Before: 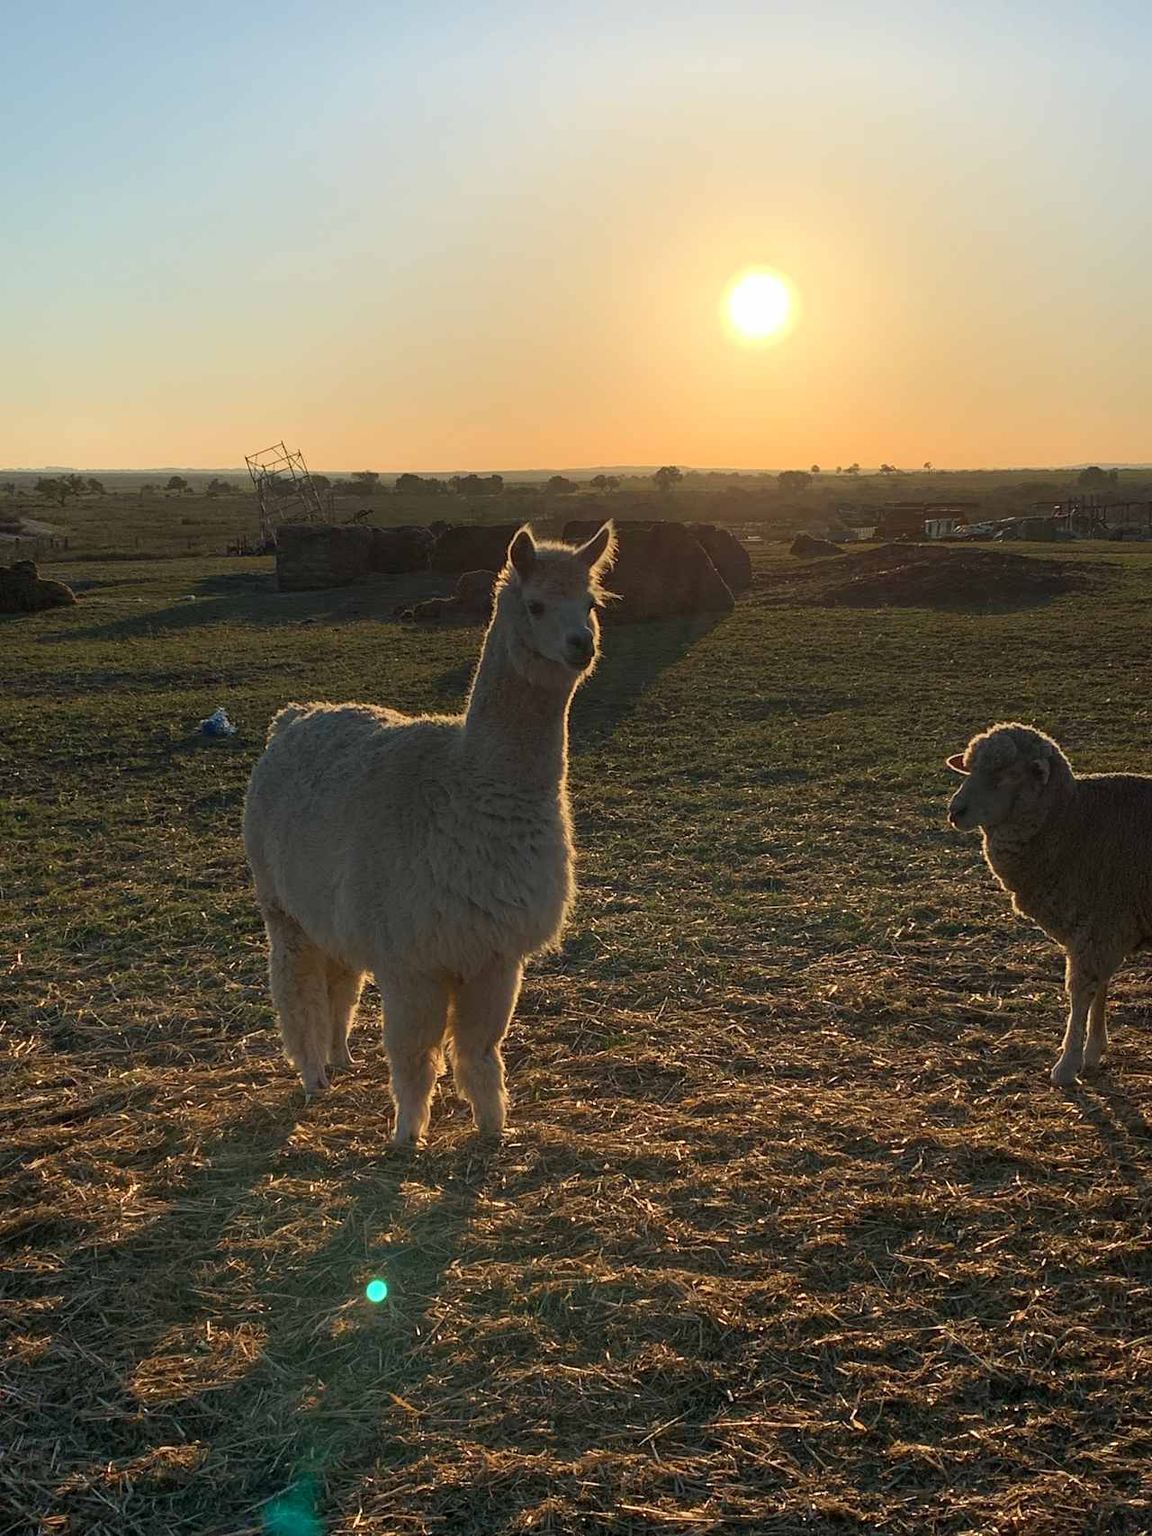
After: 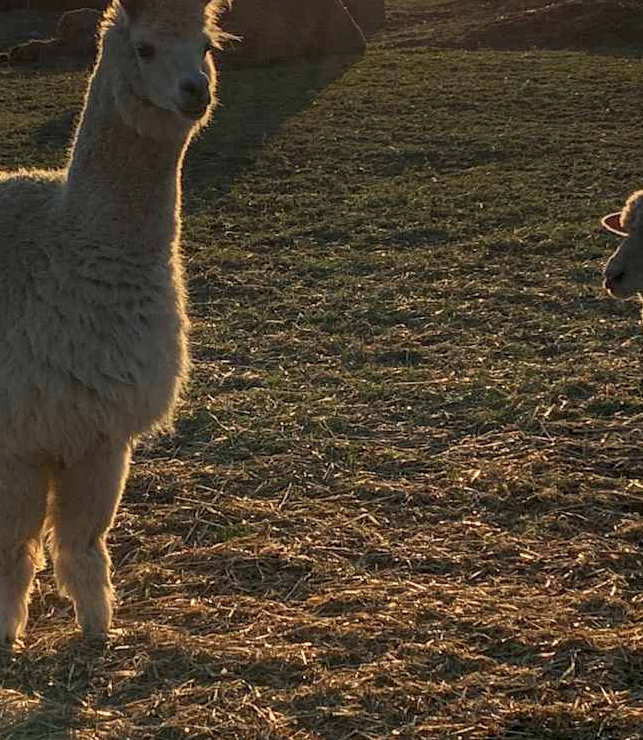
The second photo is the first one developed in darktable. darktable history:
local contrast: on, module defaults
crop: left 35.162%, top 36.649%, right 14.595%, bottom 19.965%
